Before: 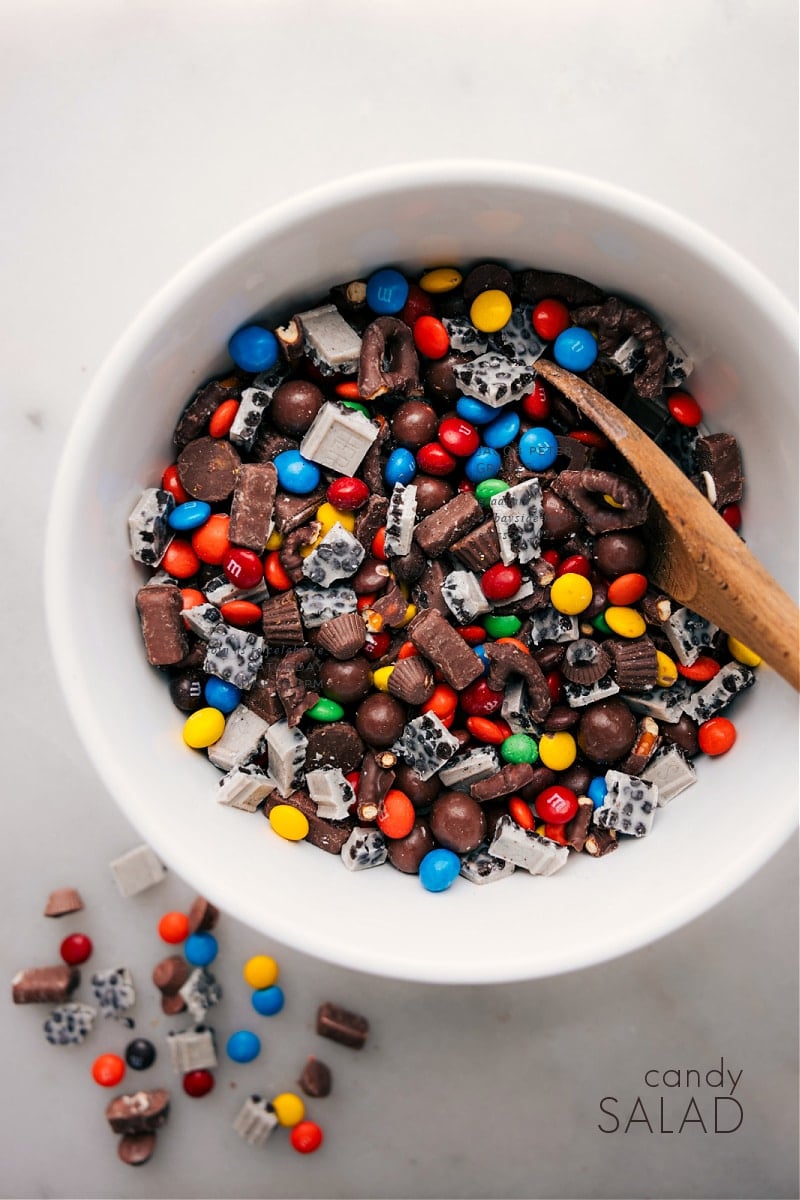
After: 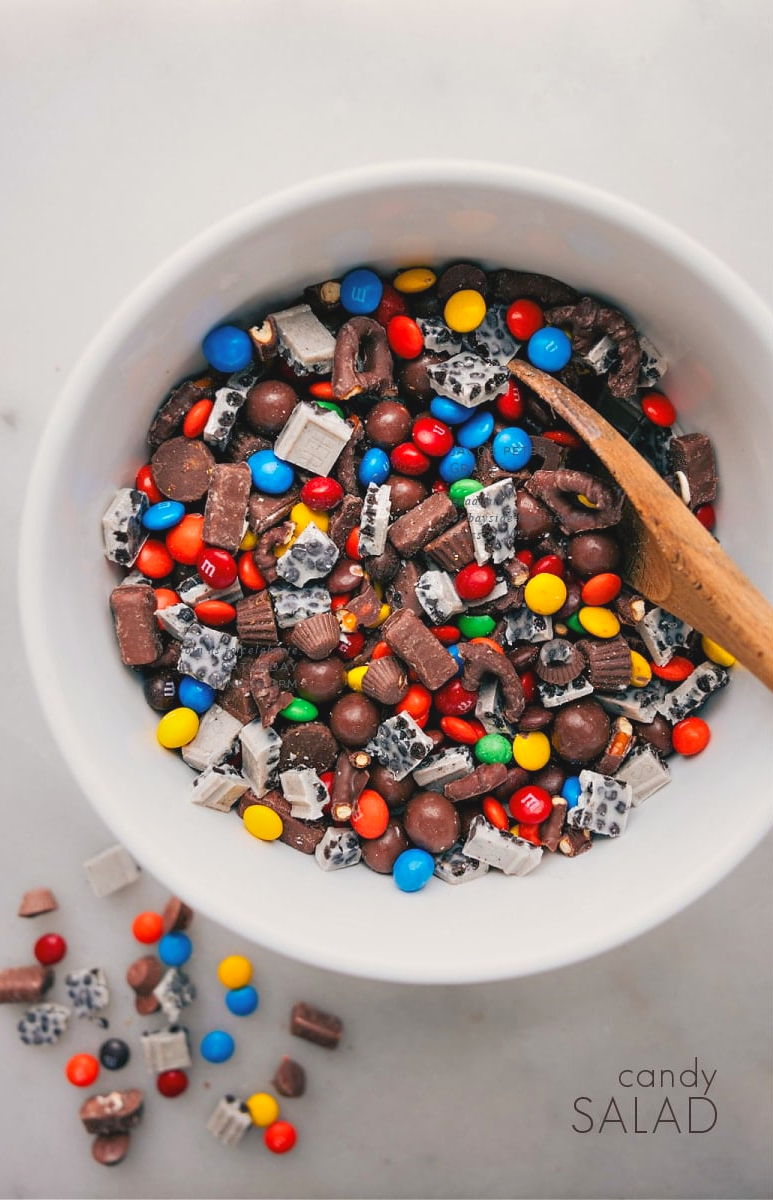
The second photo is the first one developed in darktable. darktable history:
crop and rotate: left 3.367%
exposure: compensate exposure bias true, compensate highlight preservation false
contrast brightness saturation: contrast -0.109
tone equalizer: -8 EV 1.03 EV, -7 EV 0.96 EV, -6 EV 1.04 EV, -5 EV 0.976 EV, -4 EV 1.04 EV, -3 EV 0.738 EV, -2 EV 0.503 EV, -1 EV 0.268 EV
